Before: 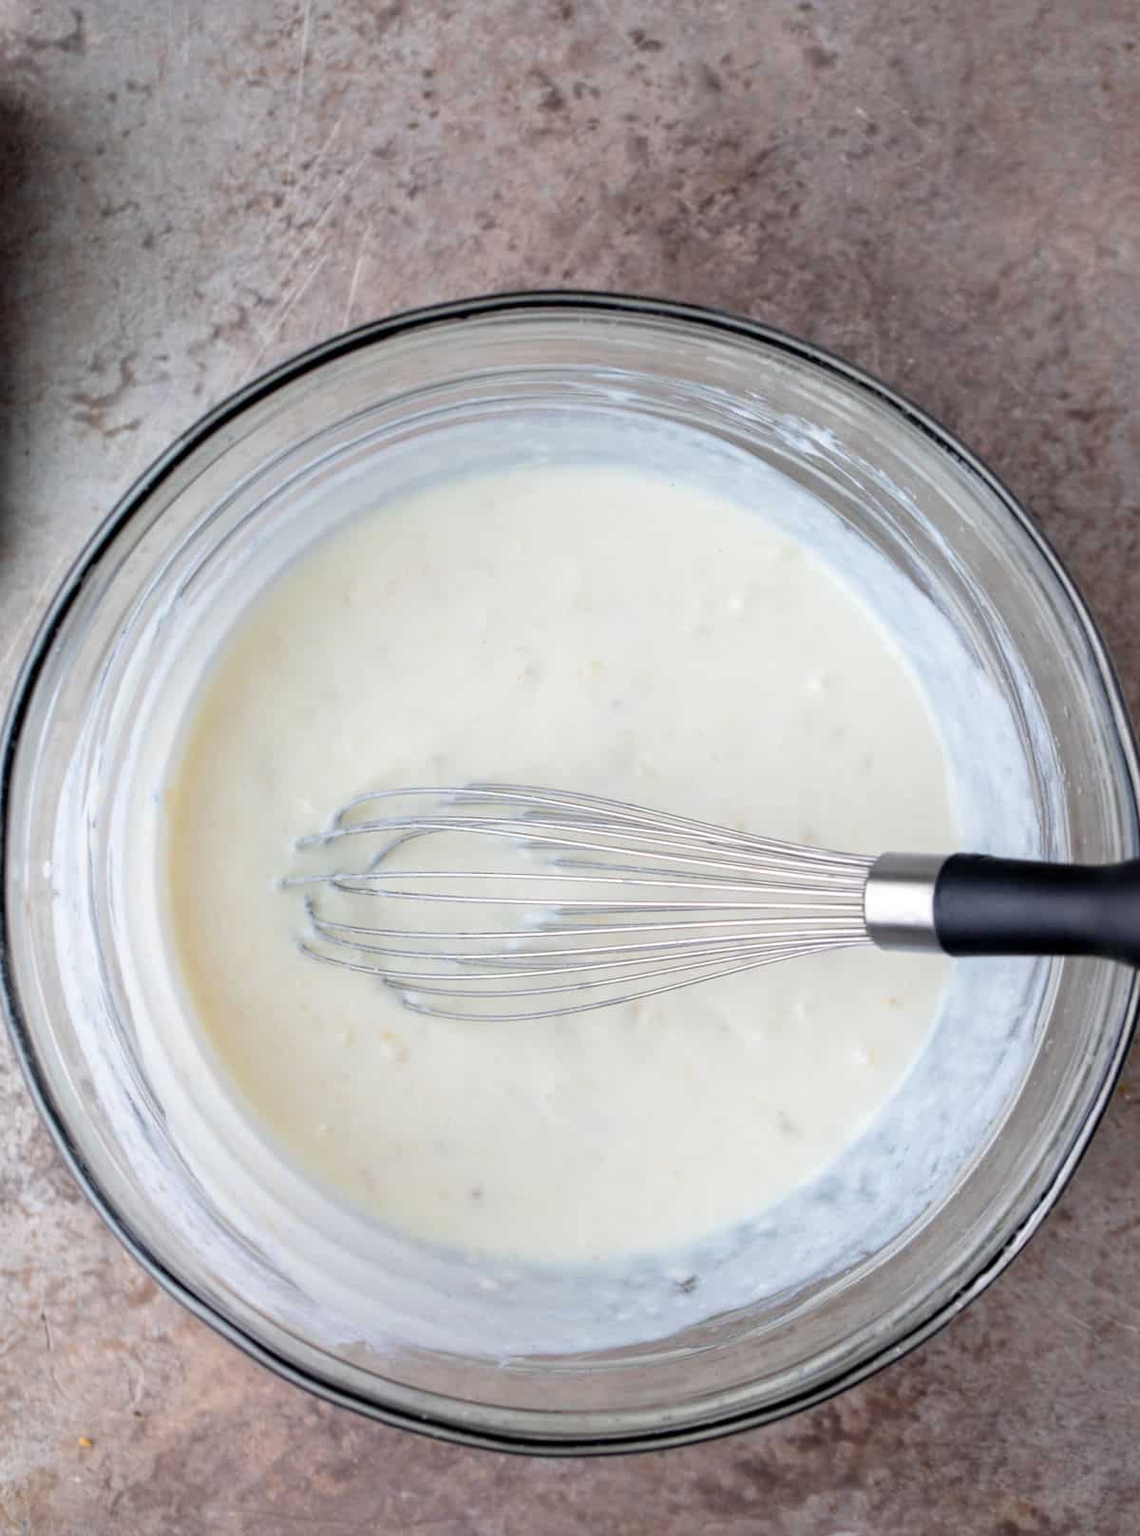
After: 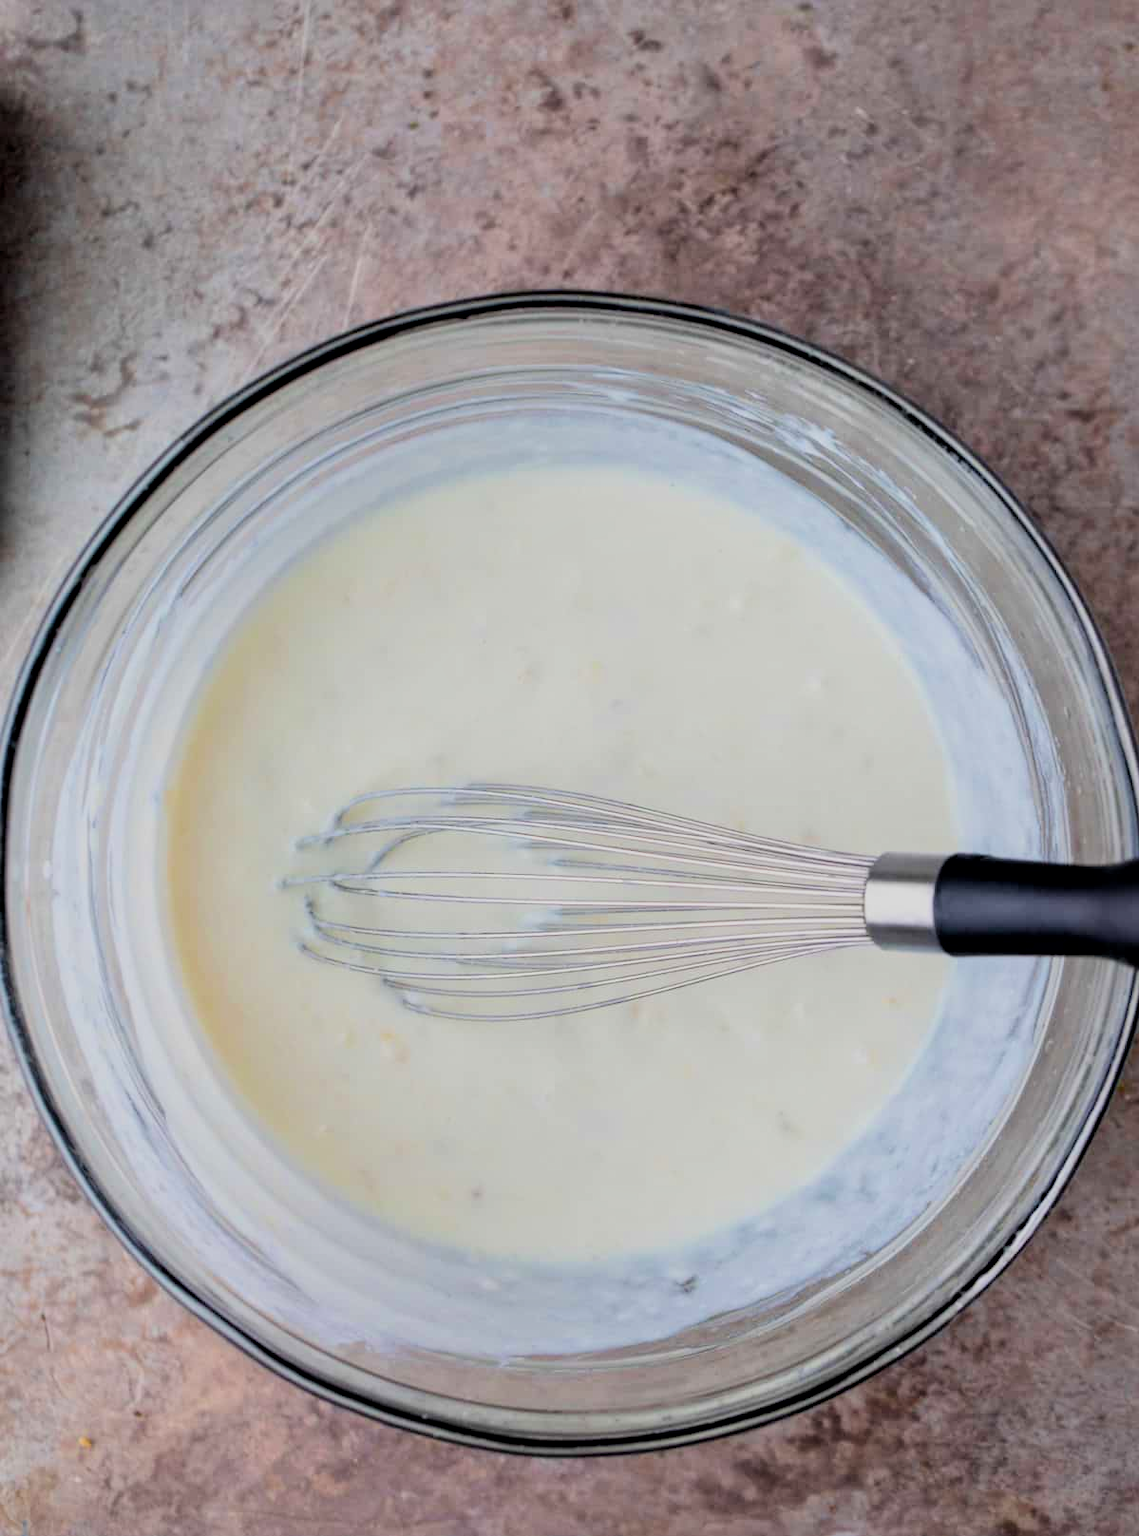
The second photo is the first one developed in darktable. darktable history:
velvia: on, module defaults
local contrast: mode bilateral grid, contrast 25, coarseness 49, detail 122%, midtone range 0.2
filmic rgb: black relative exposure -7.65 EV, white relative exposure 4.56 EV, hardness 3.61, color science v6 (2022)
